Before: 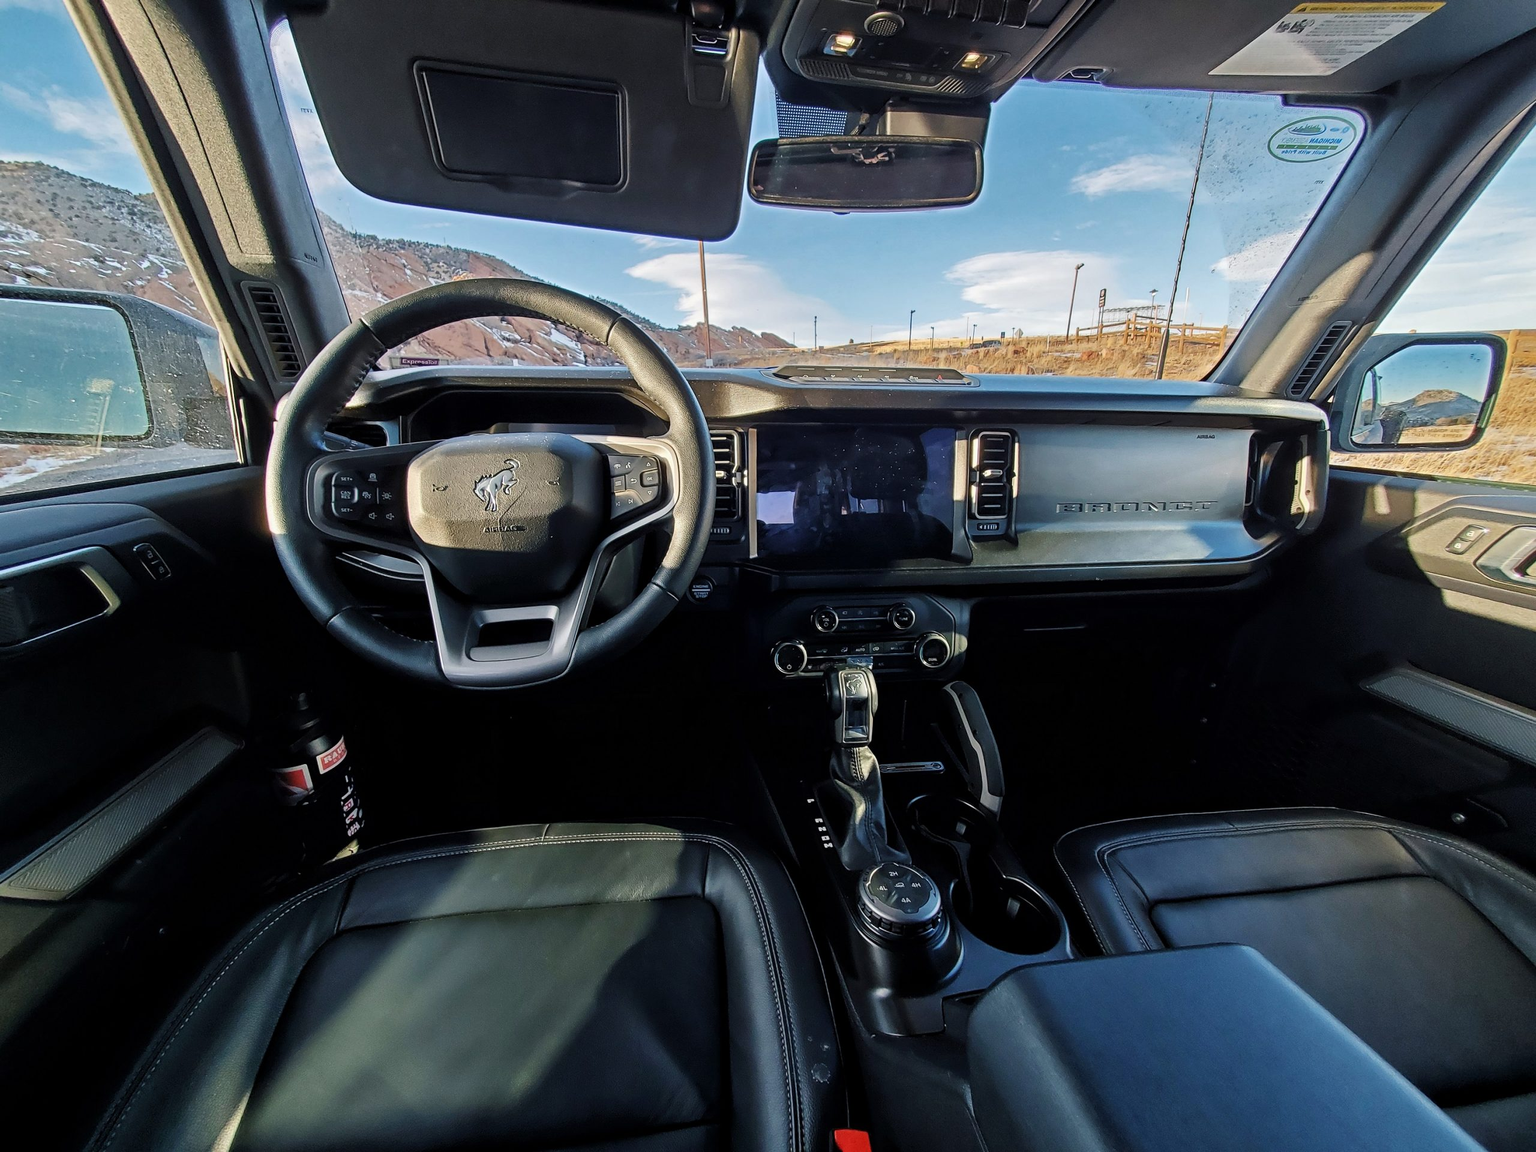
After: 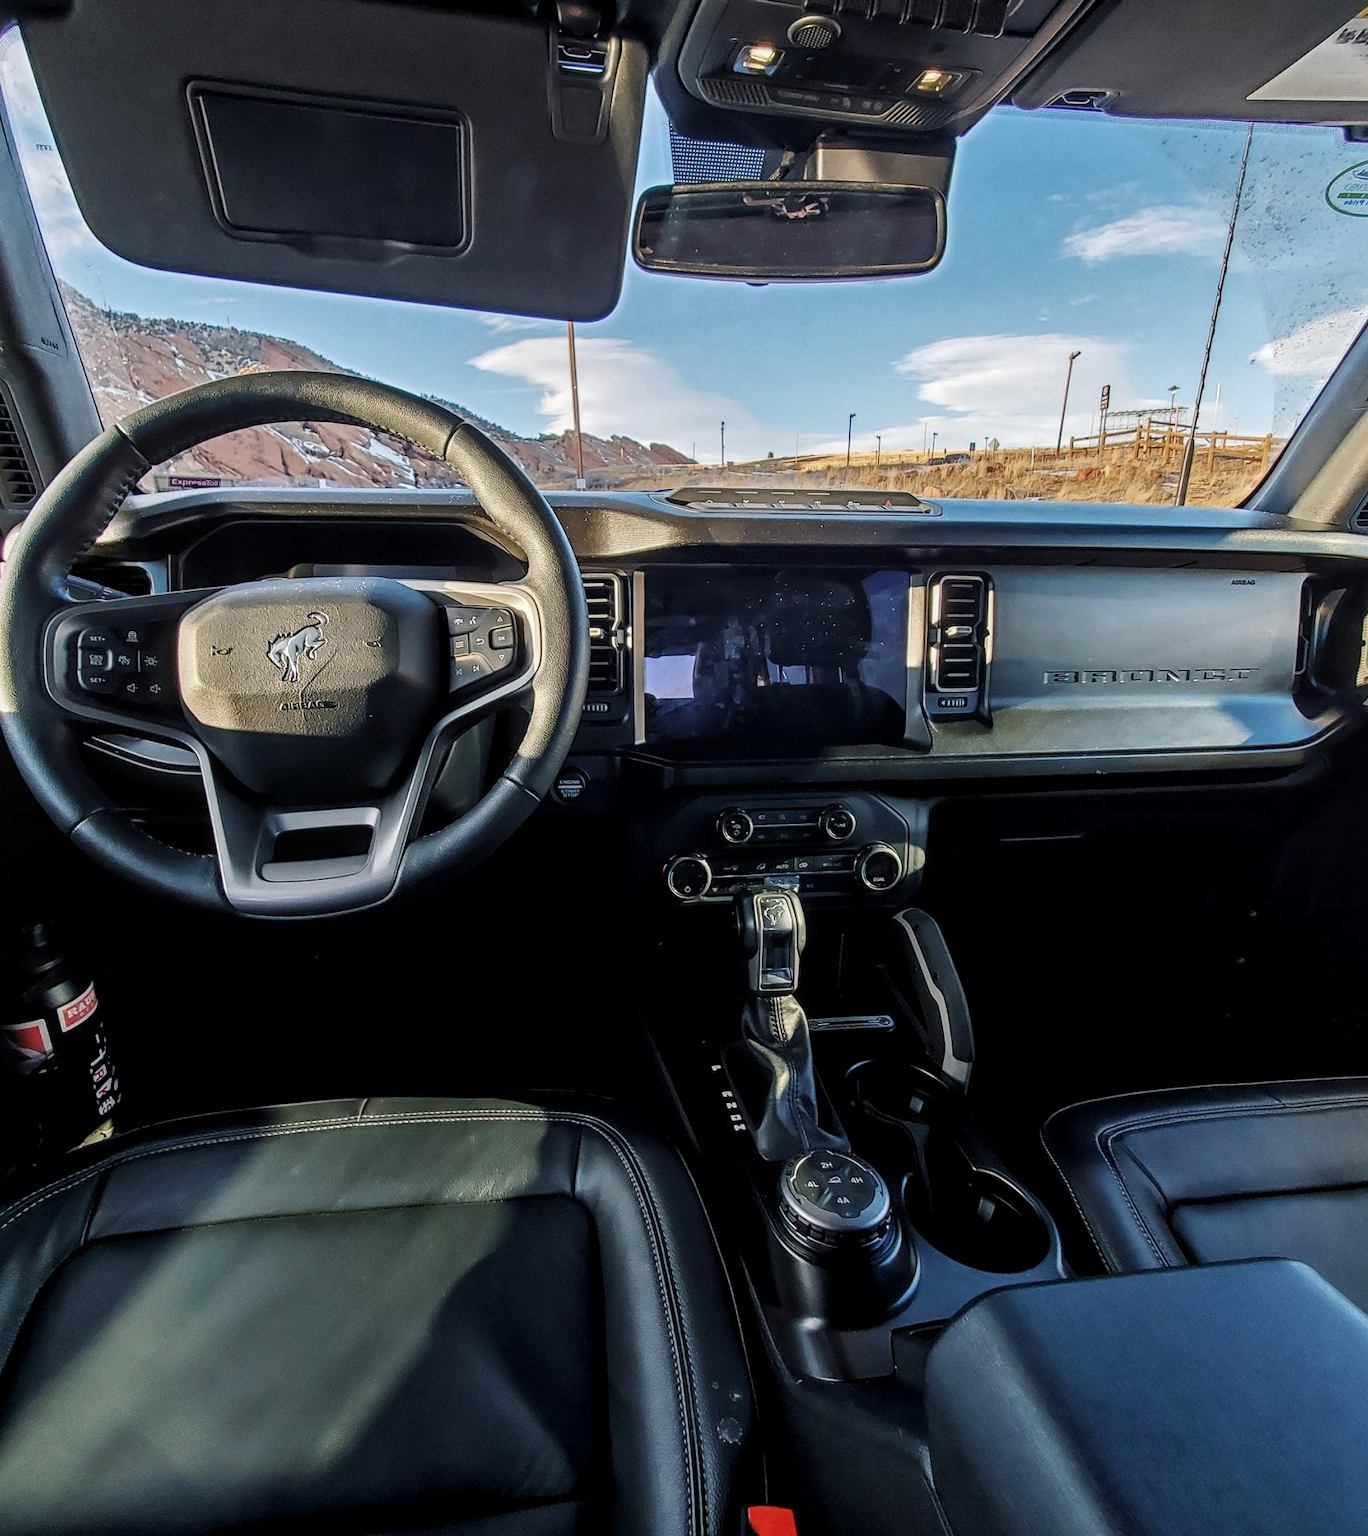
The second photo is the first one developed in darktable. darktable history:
crop and rotate: left 17.816%, right 15.362%
local contrast: on, module defaults
